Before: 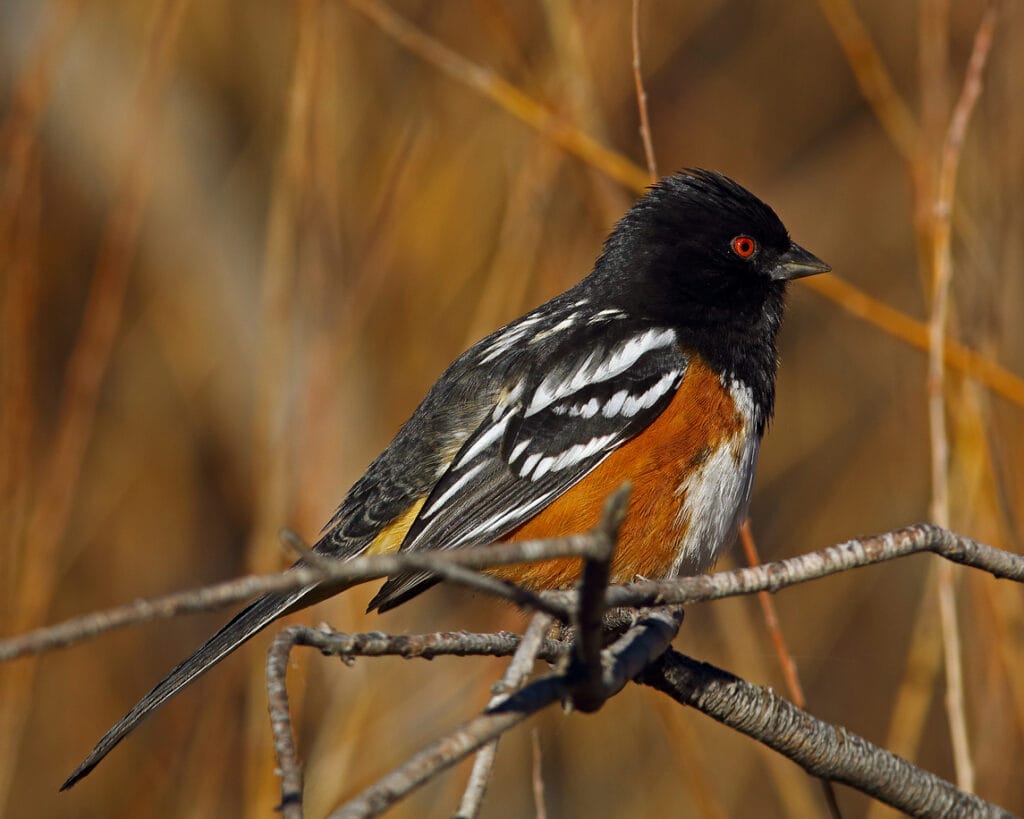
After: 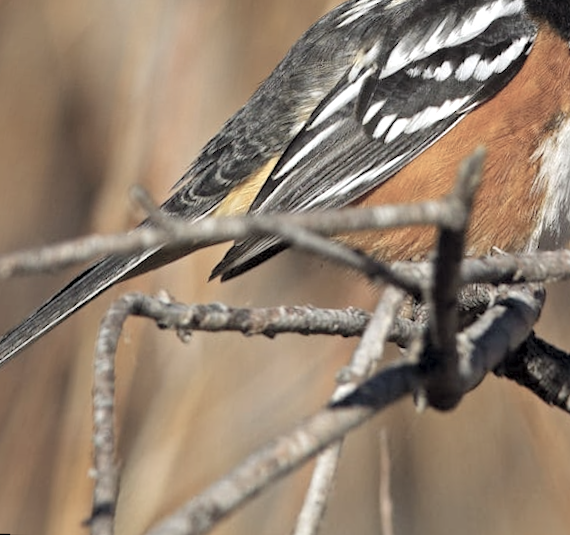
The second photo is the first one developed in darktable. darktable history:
crop and rotate: angle -0.82°, left 3.85%, top 31.828%, right 27.992%
contrast brightness saturation: brightness 0.18, saturation -0.5
rotate and perspective: rotation 0.72°, lens shift (vertical) -0.352, lens shift (horizontal) -0.051, crop left 0.152, crop right 0.859, crop top 0.019, crop bottom 0.964
exposure: black level correction 0.001, exposure 0.5 EV, compensate exposure bias true, compensate highlight preservation false
